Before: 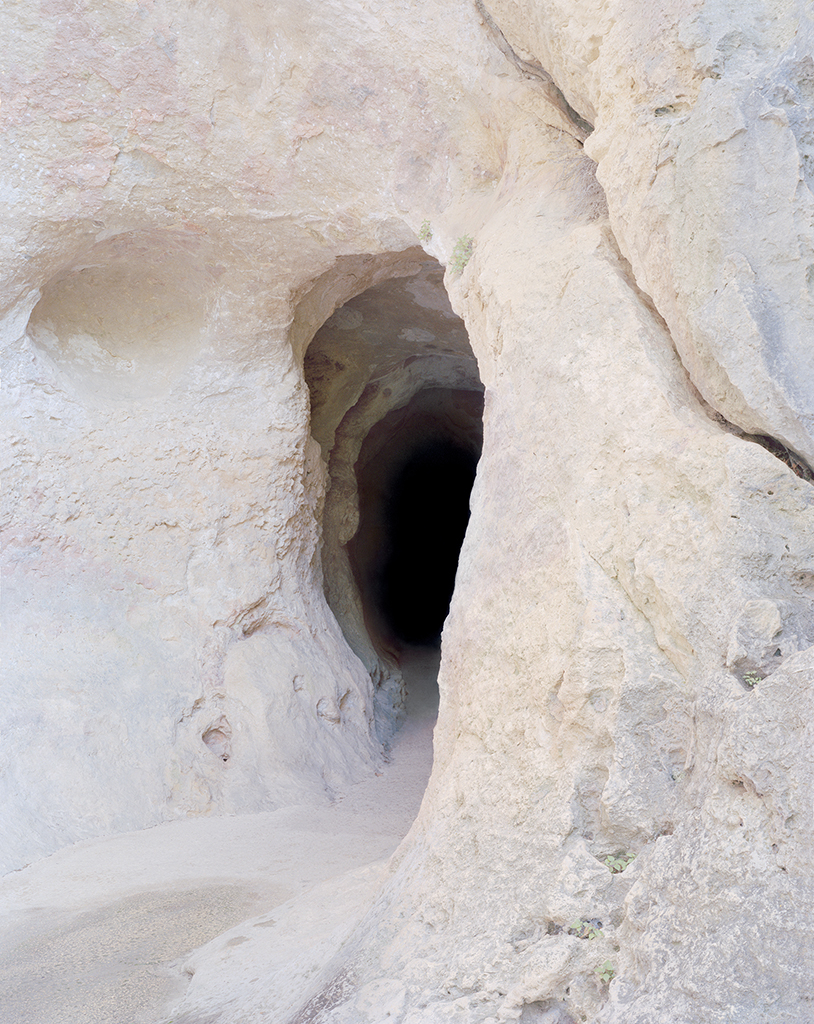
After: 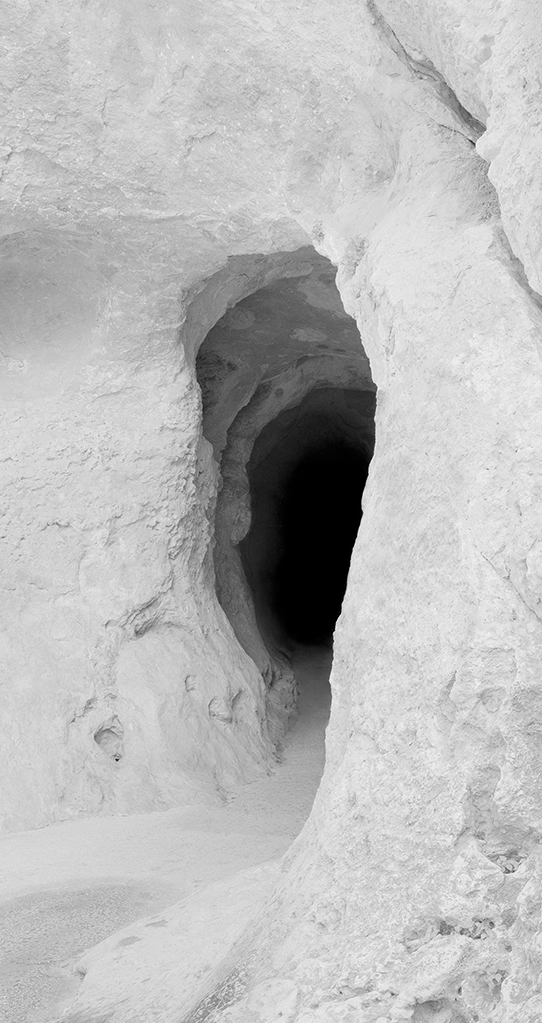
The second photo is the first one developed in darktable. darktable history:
crop and rotate: left 13.342%, right 19.991%
contrast brightness saturation: saturation -1
